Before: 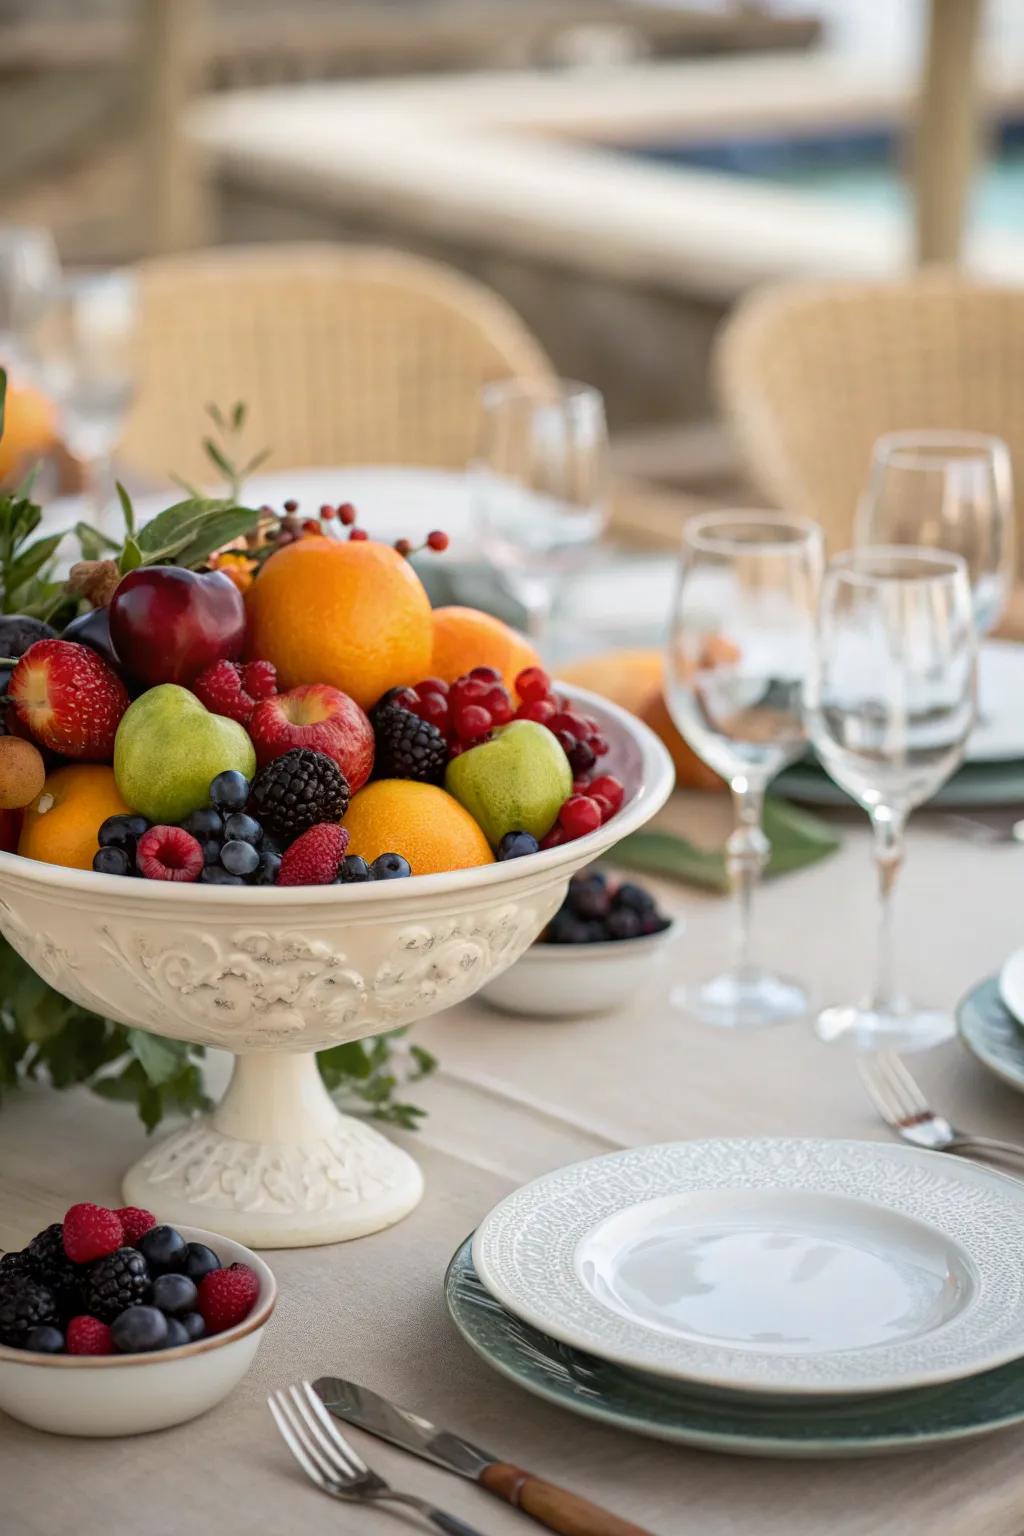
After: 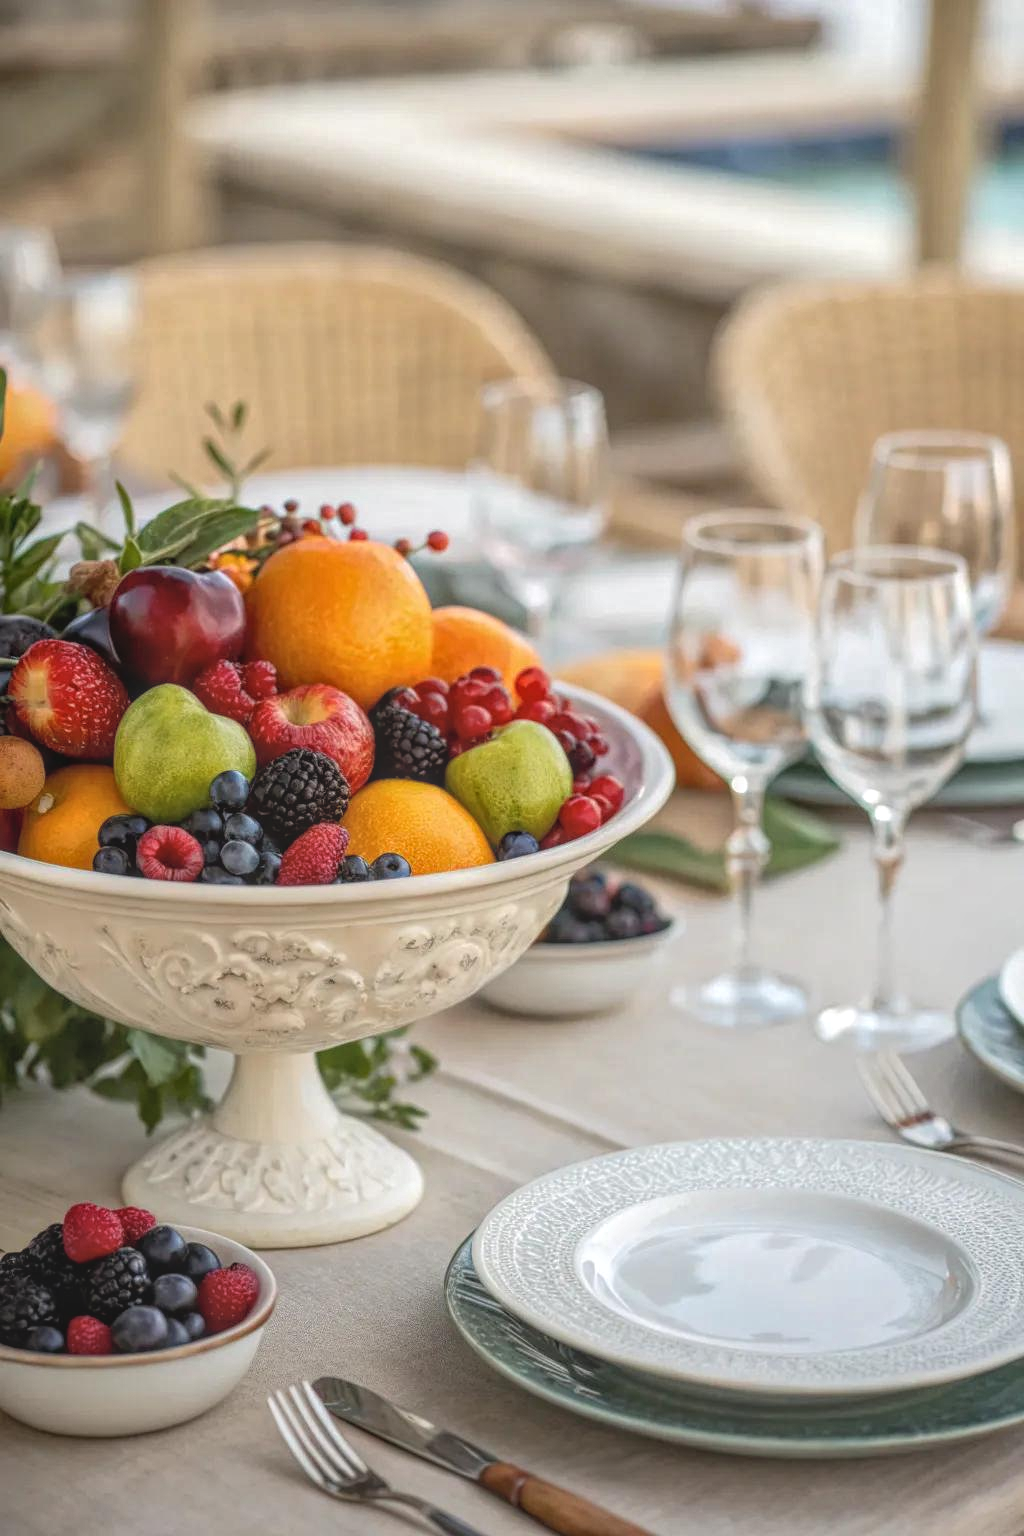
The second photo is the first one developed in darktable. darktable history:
local contrast: highlights 67%, shadows 33%, detail 167%, midtone range 0.2
